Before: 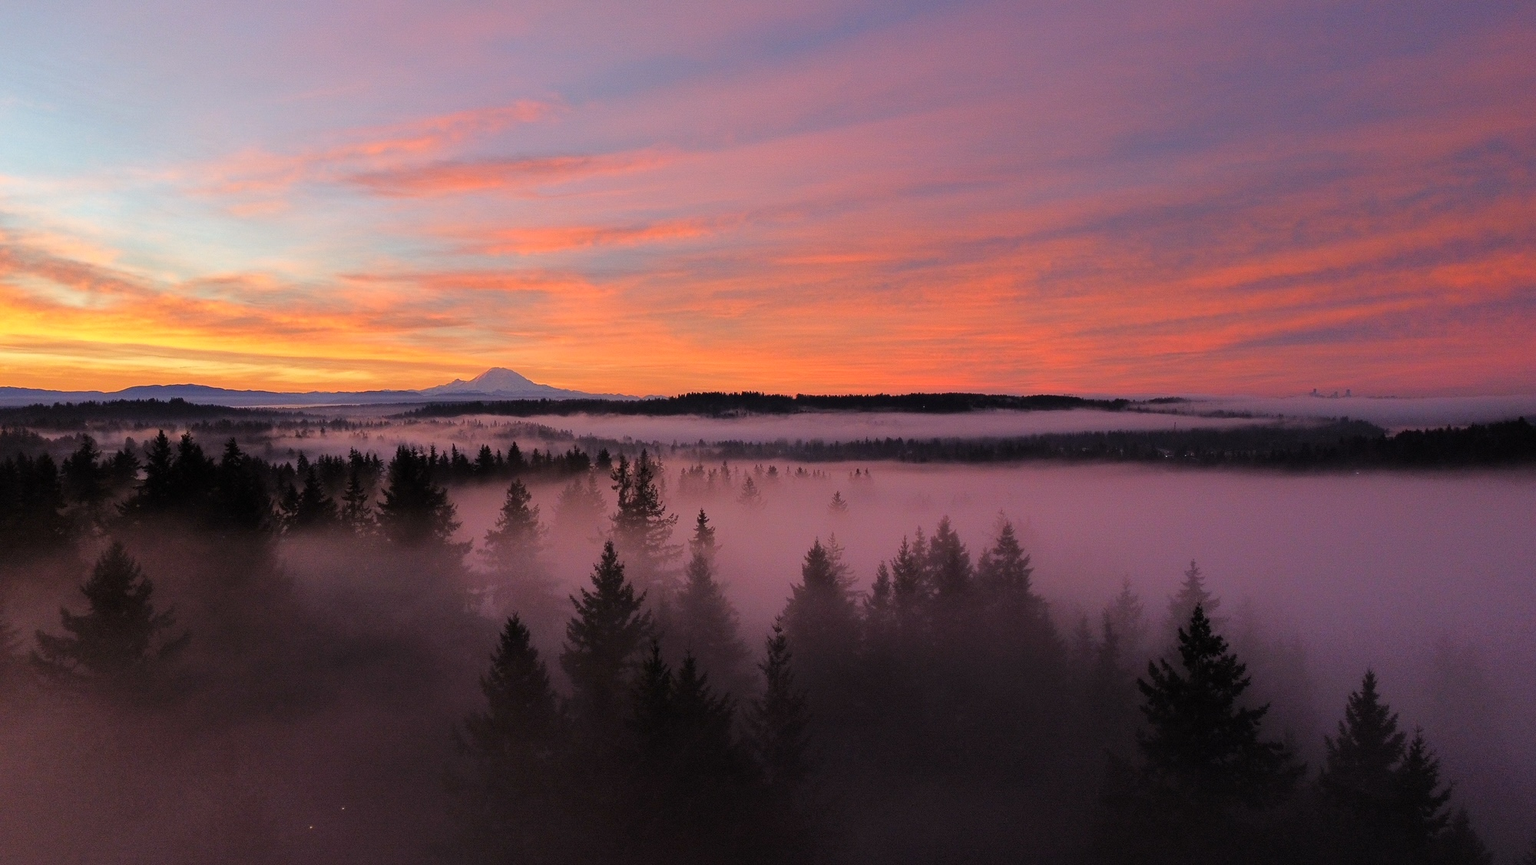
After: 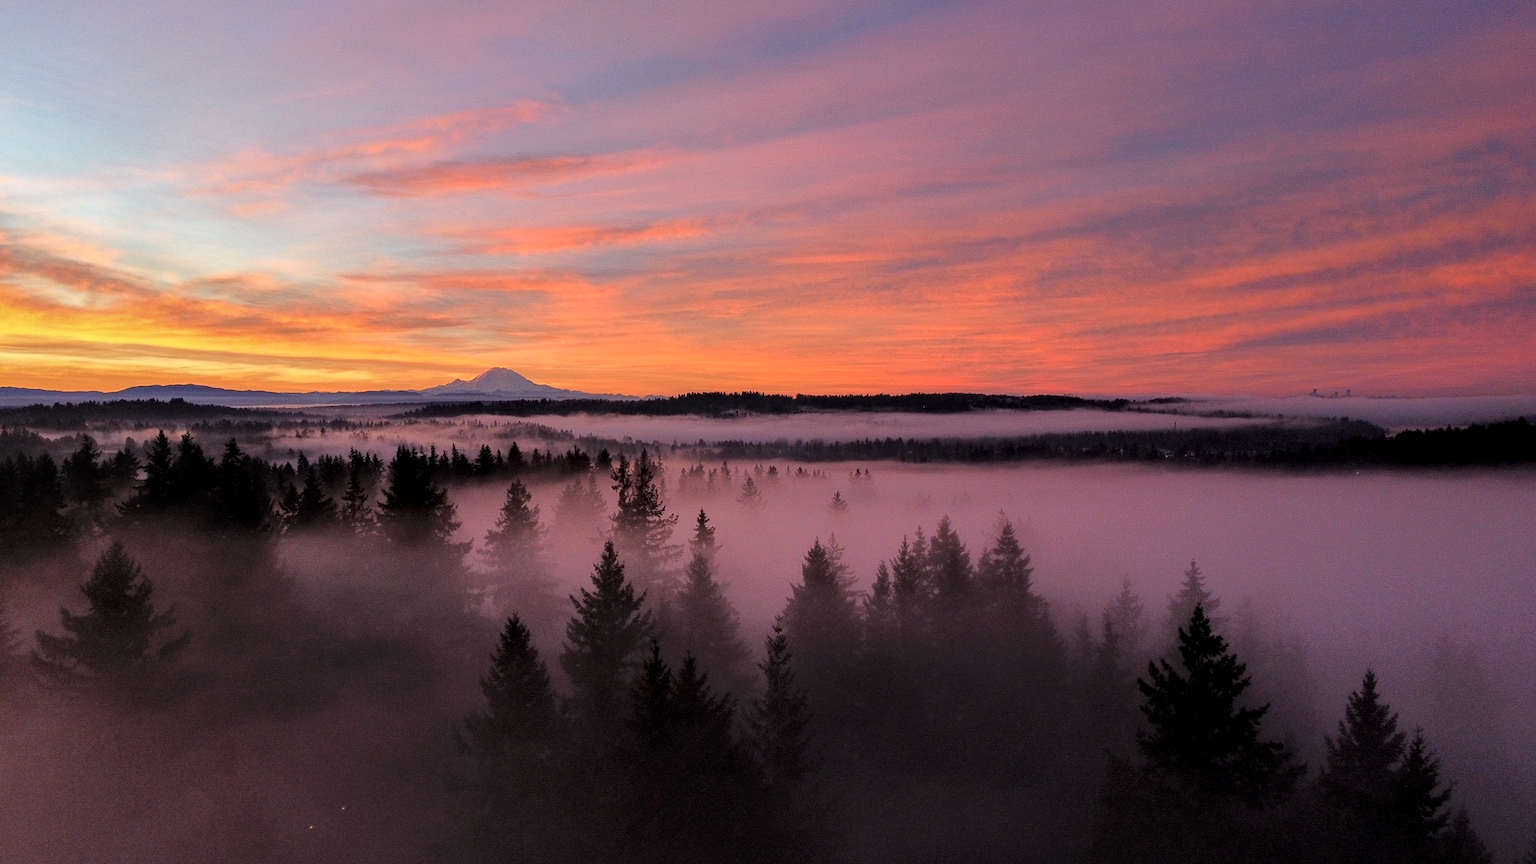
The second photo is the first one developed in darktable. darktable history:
local contrast: highlights 35%, detail 135%
tone equalizer: on, module defaults
